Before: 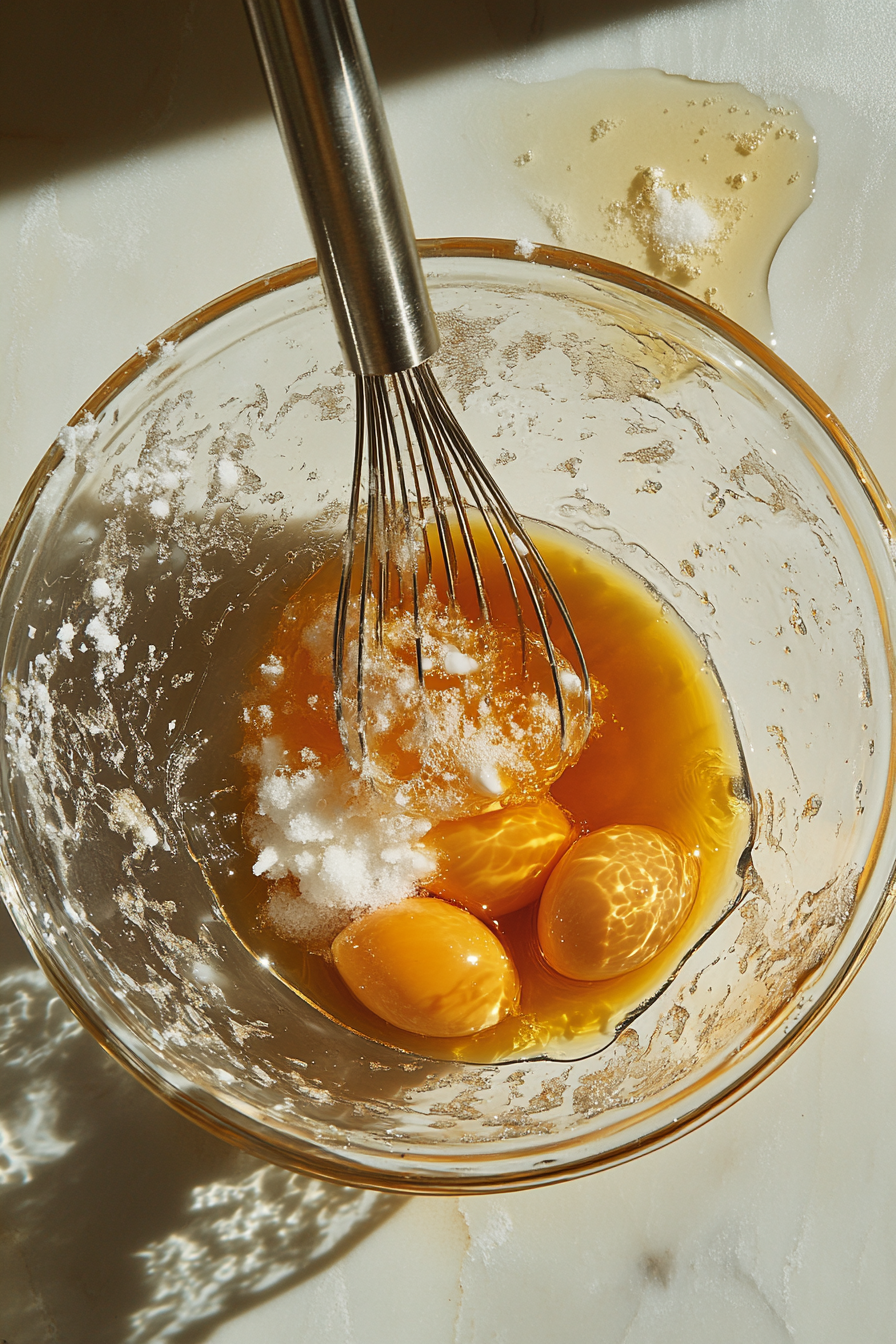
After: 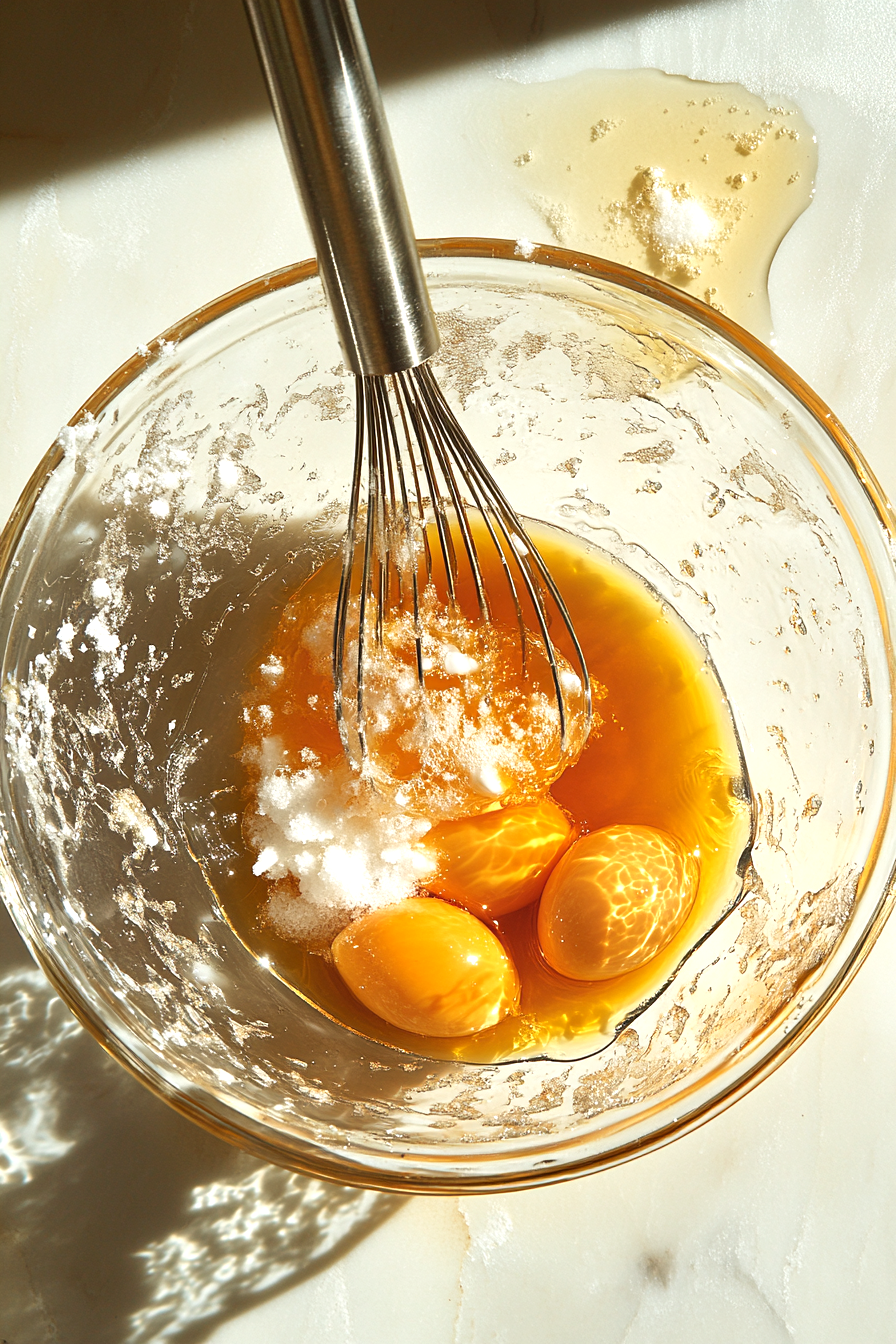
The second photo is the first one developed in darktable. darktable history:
exposure: black level correction 0.001, exposure 0.673 EV, compensate highlight preservation false
